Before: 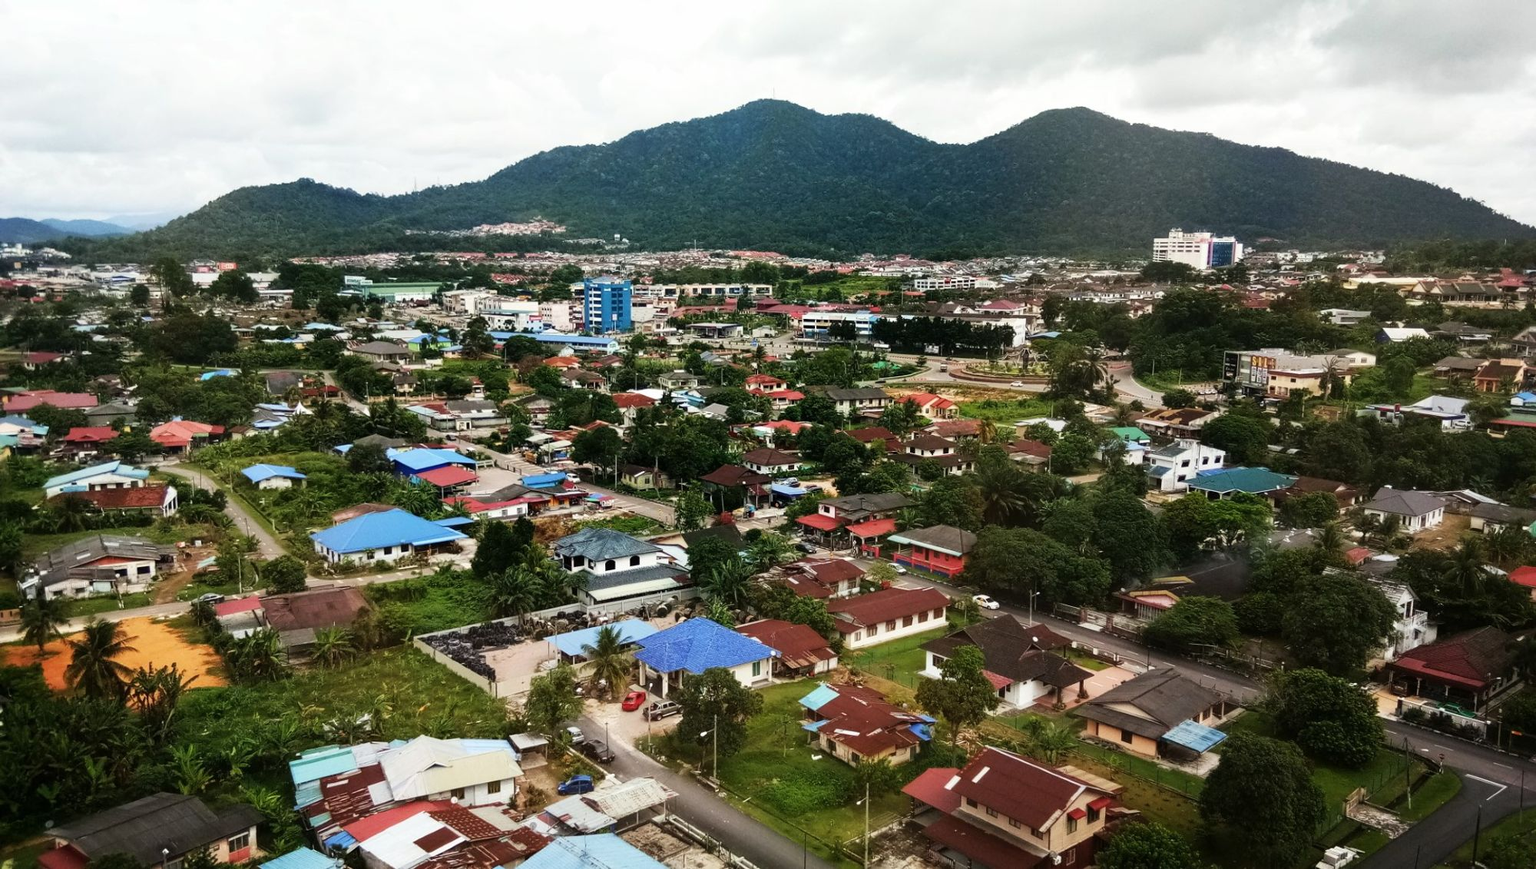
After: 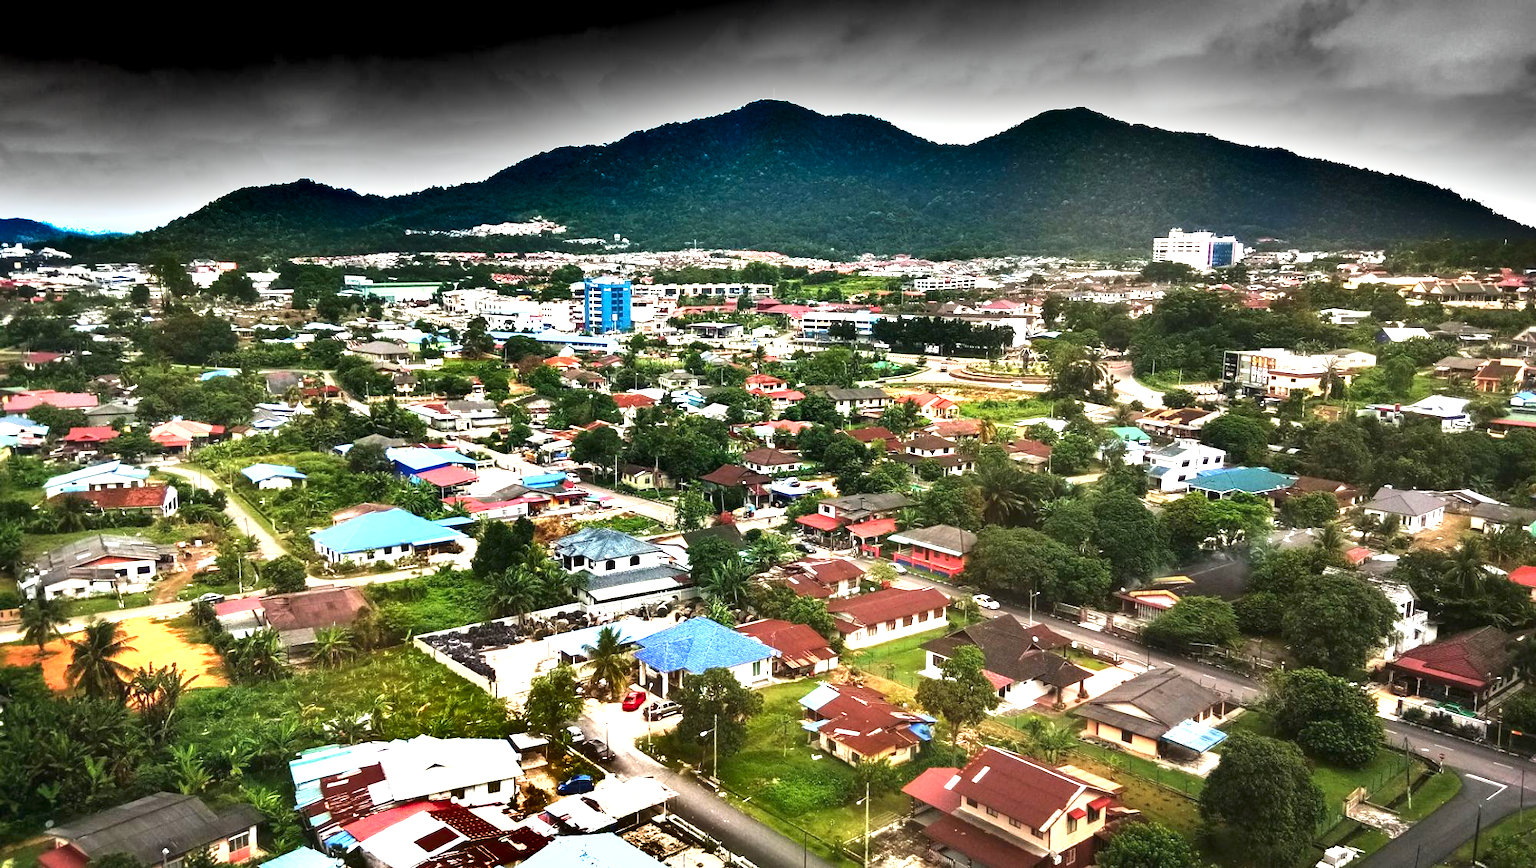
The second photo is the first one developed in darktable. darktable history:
shadows and highlights: radius 108.96, shadows 43.97, highlights -67.06, low approximation 0.01, soften with gaussian
exposure: black level correction 0, exposure 1.591 EV, compensate exposure bias true, compensate highlight preservation false
